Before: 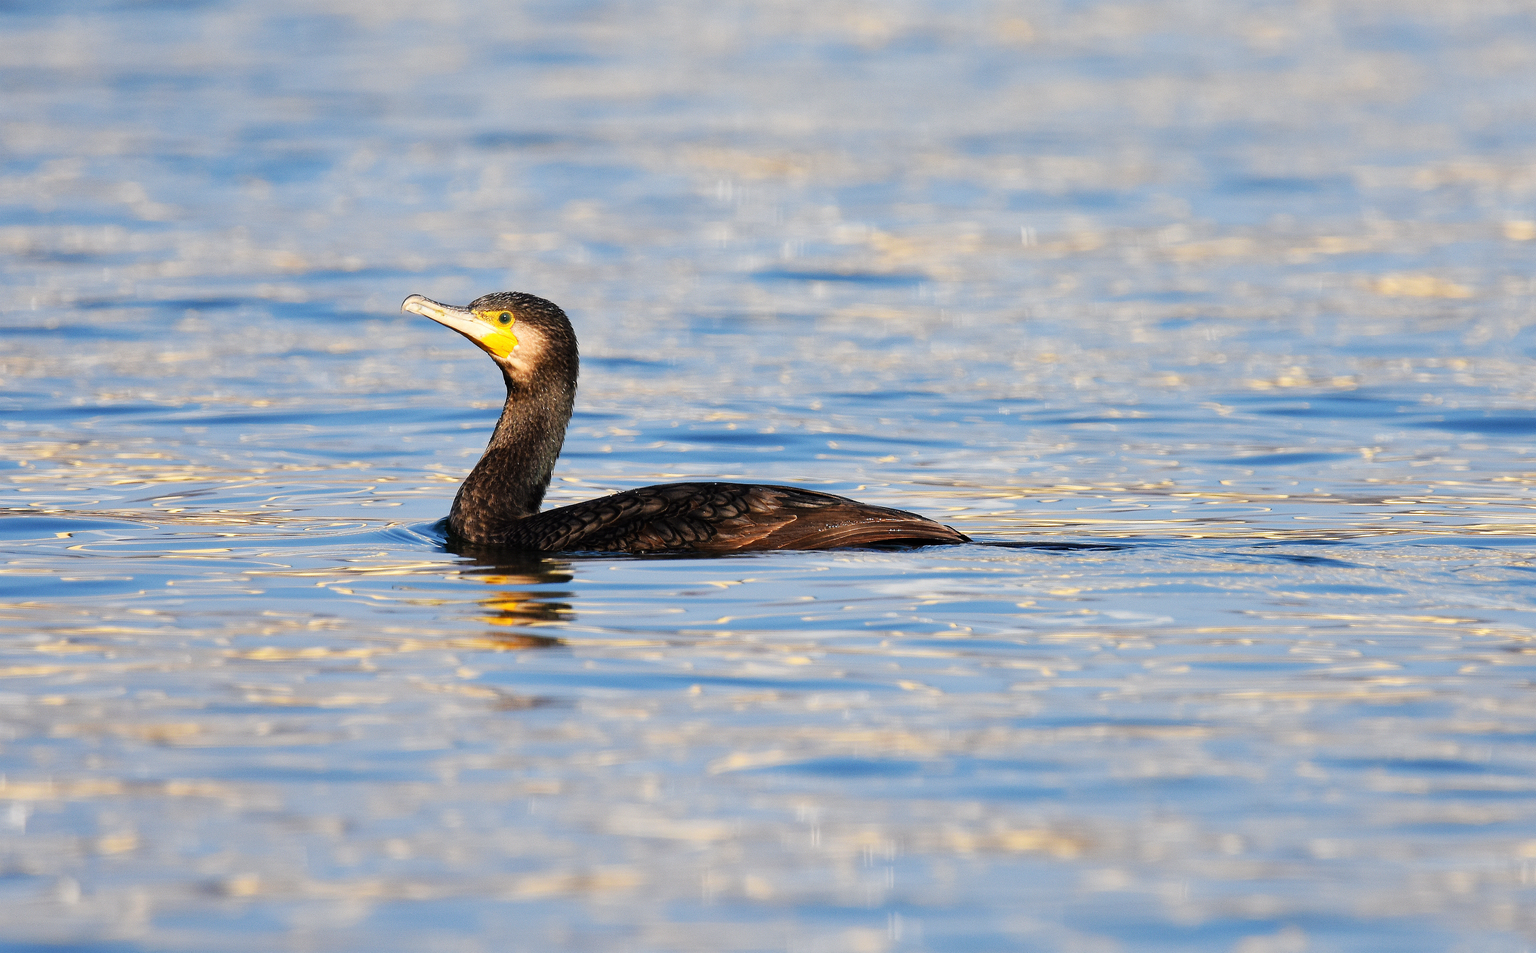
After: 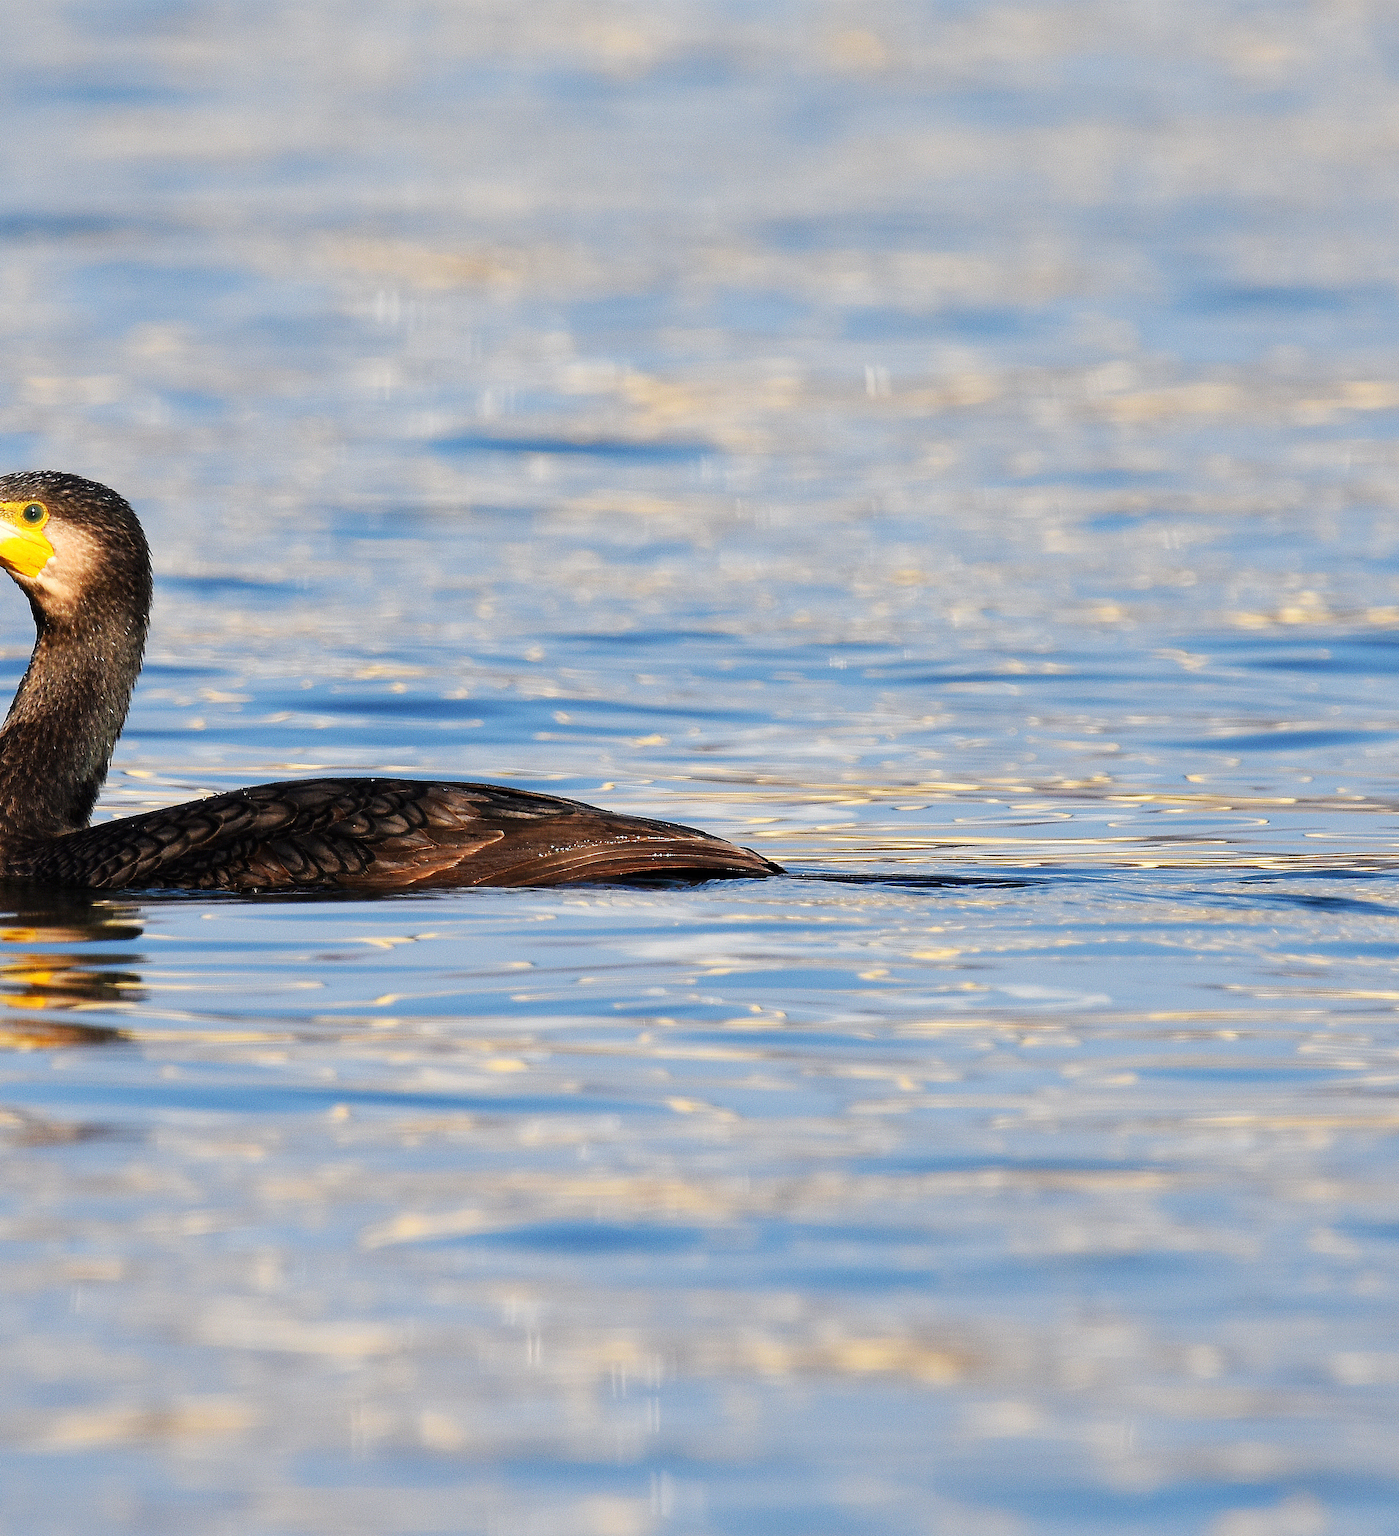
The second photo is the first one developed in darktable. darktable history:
crop: left 31.544%, top 0.008%, right 11.944%
